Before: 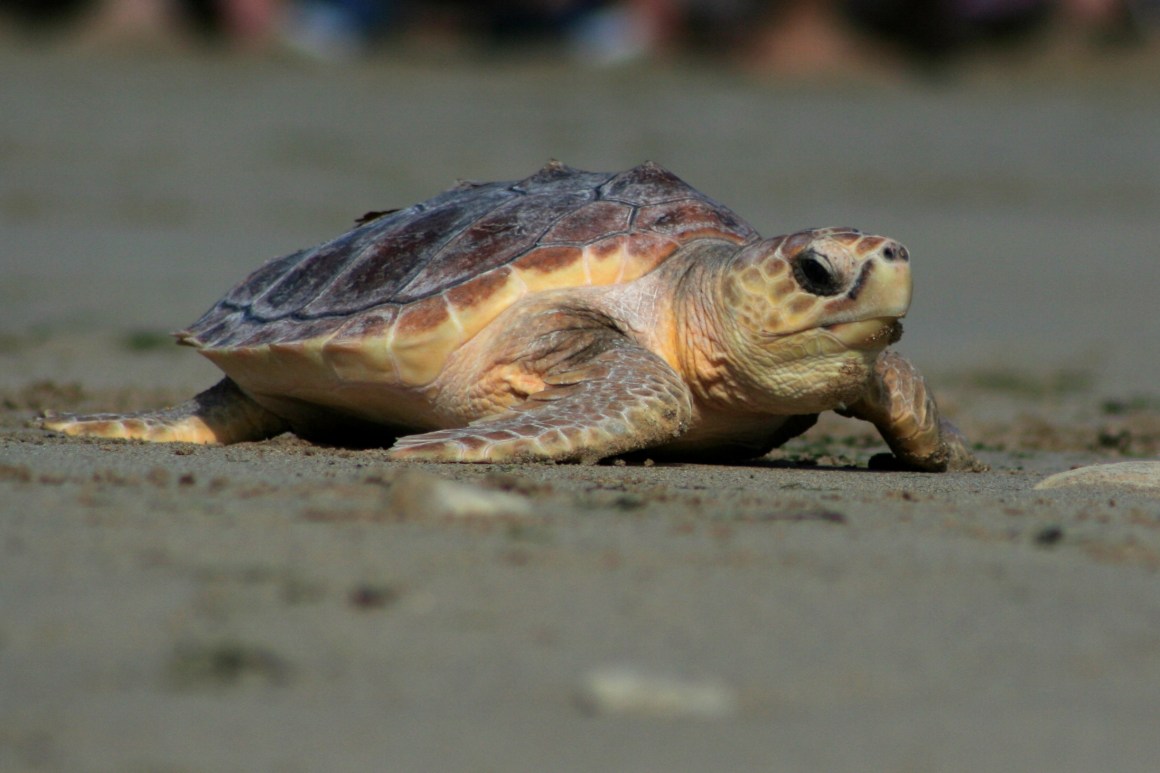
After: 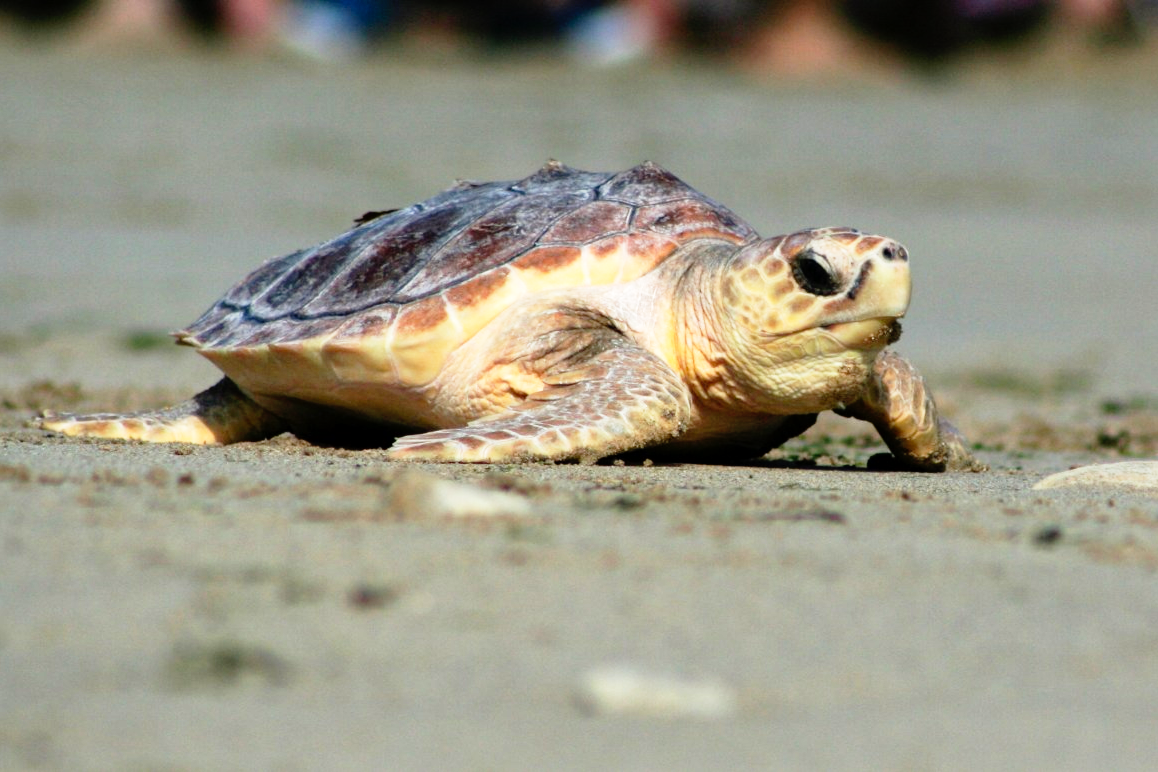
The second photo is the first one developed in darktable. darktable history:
base curve: curves: ch0 [(0, 0) (0.012, 0.01) (0.073, 0.168) (0.31, 0.711) (0.645, 0.957) (1, 1)], preserve colors none
tone equalizer: on, module defaults
crop and rotate: left 0.126%
local contrast: mode bilateral grid, contrast 10, coarseness 25, detail 115%, midtone range 0.2
